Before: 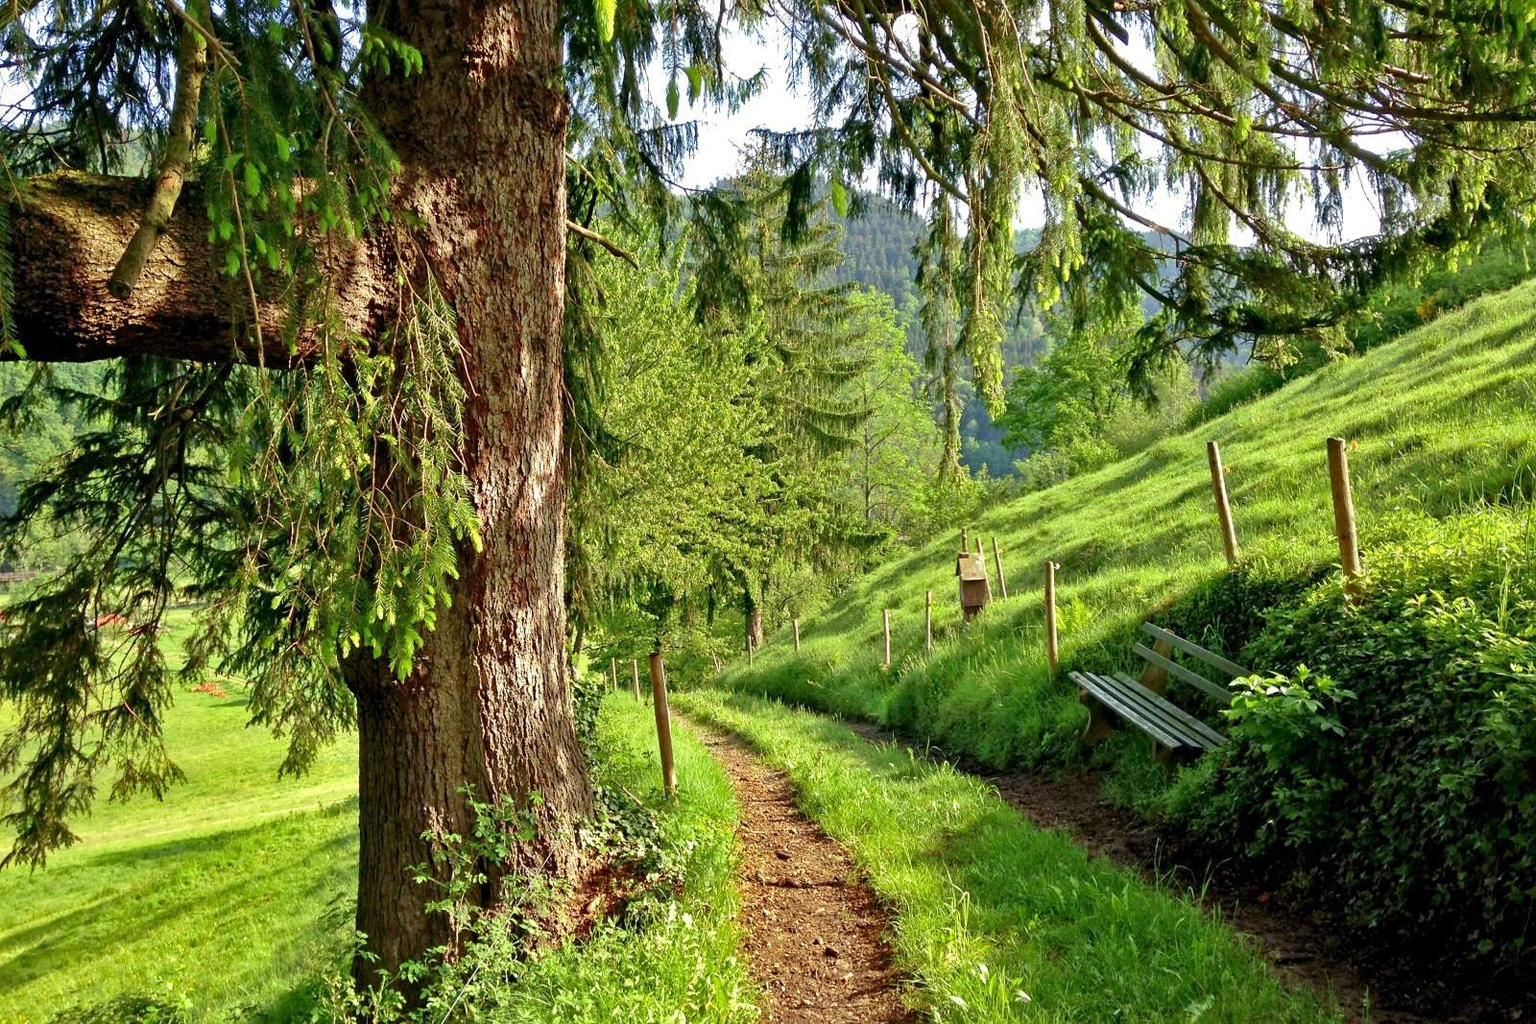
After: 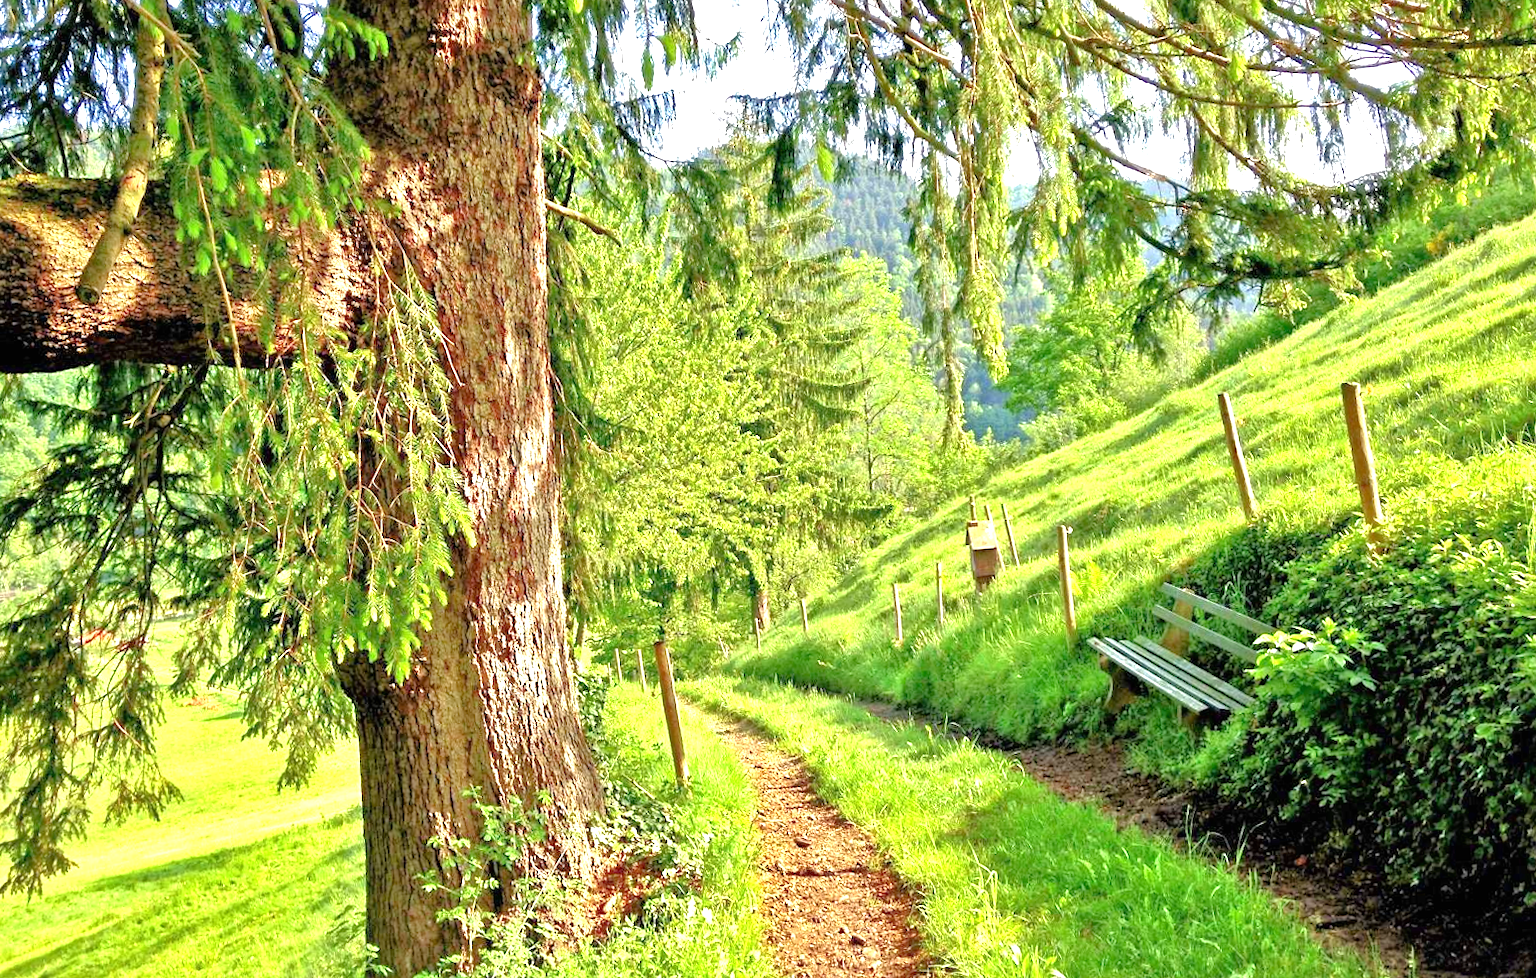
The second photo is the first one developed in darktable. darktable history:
tone equalizer: -7 EV 0.15 EV, -6 EV 0.6 EV, -5 EV 1.15 EV, -4 EV 1.33 EV, -3 EV 1.15 EV, -2 EV 0.6 EV, -1 EV 0.15 EV, mask exposure compensation -0.5 EV
rotate and perspective: rotation -3°, crop left 0.031, crop right 0.968, crop top 0.07, crop bottom 0.93
exposure: black level correction 0, exposure 1.1 EV, compensate highlight preservation false
